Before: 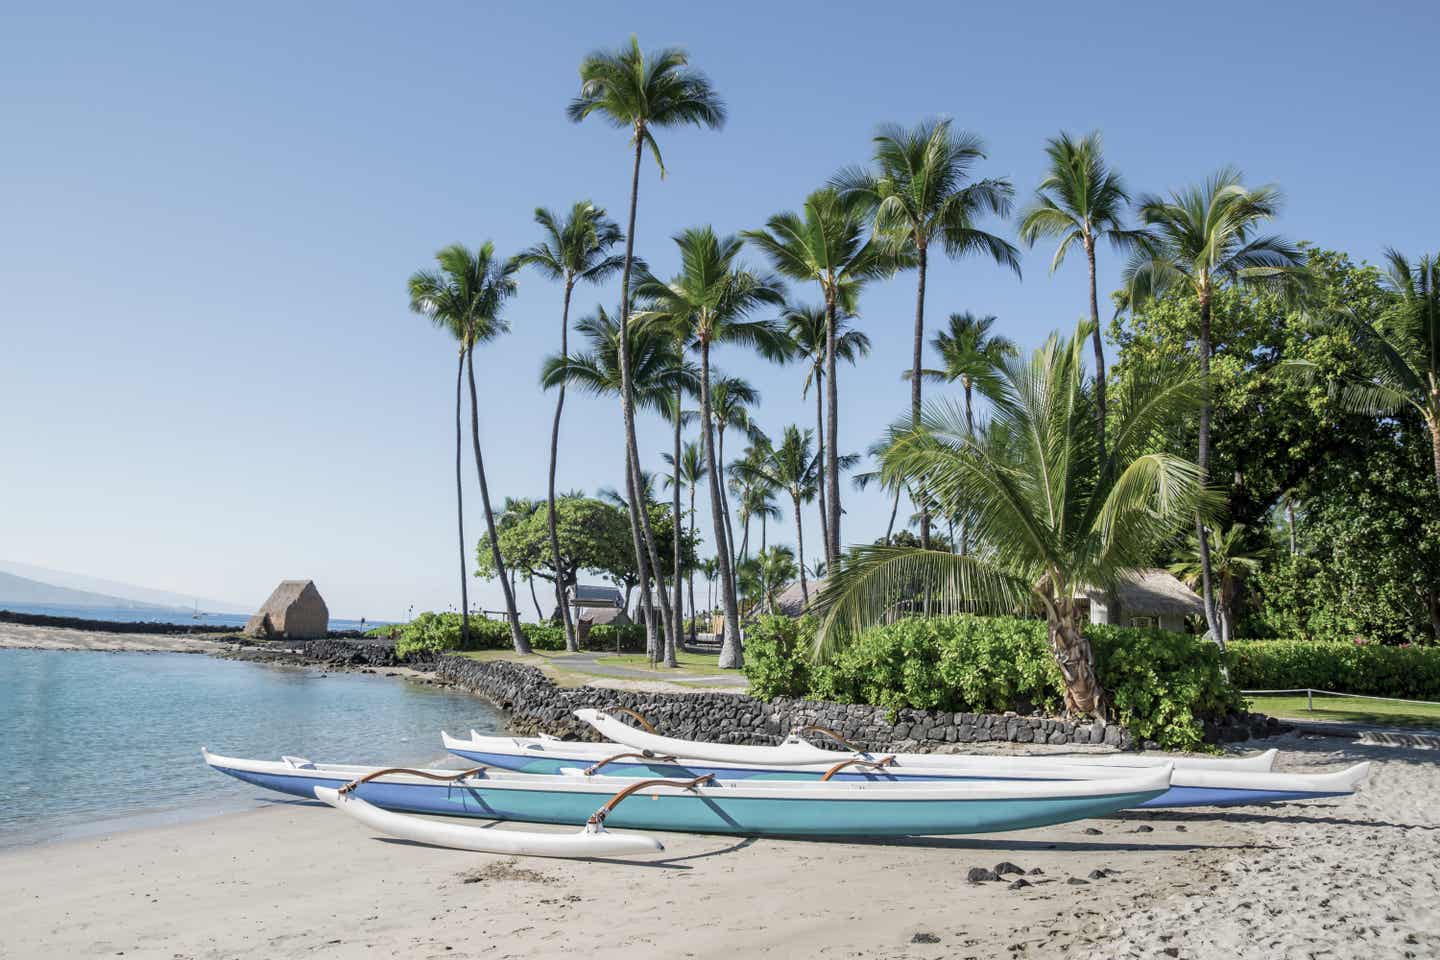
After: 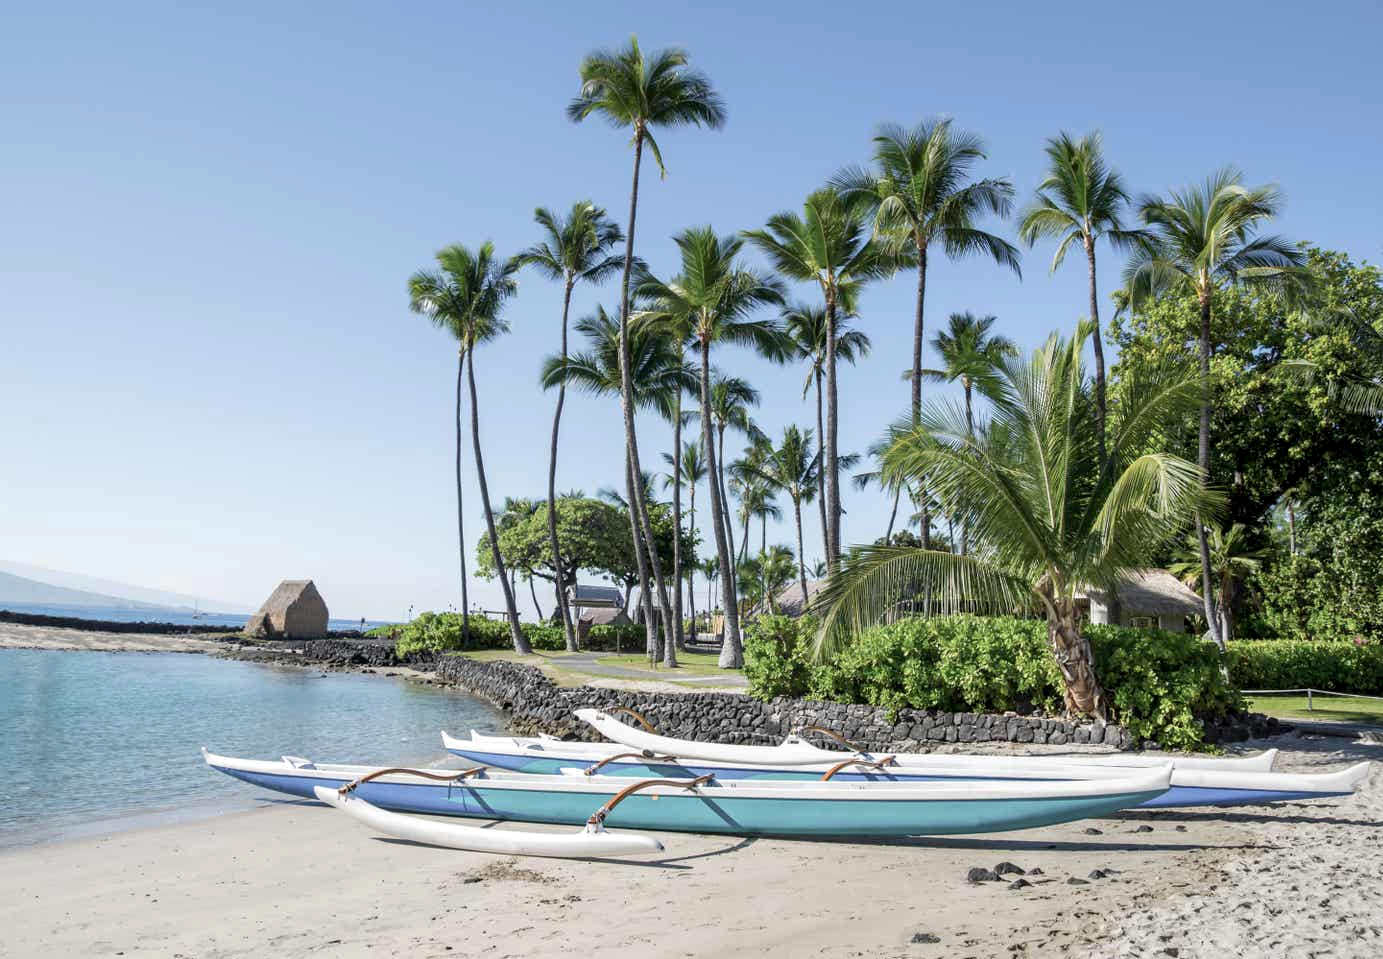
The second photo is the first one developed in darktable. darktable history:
crop: right 3.901%, bottom 0.035%
exposure: black level correction 0.002, exposure 0.148 EV, compensate highlight preservation false
